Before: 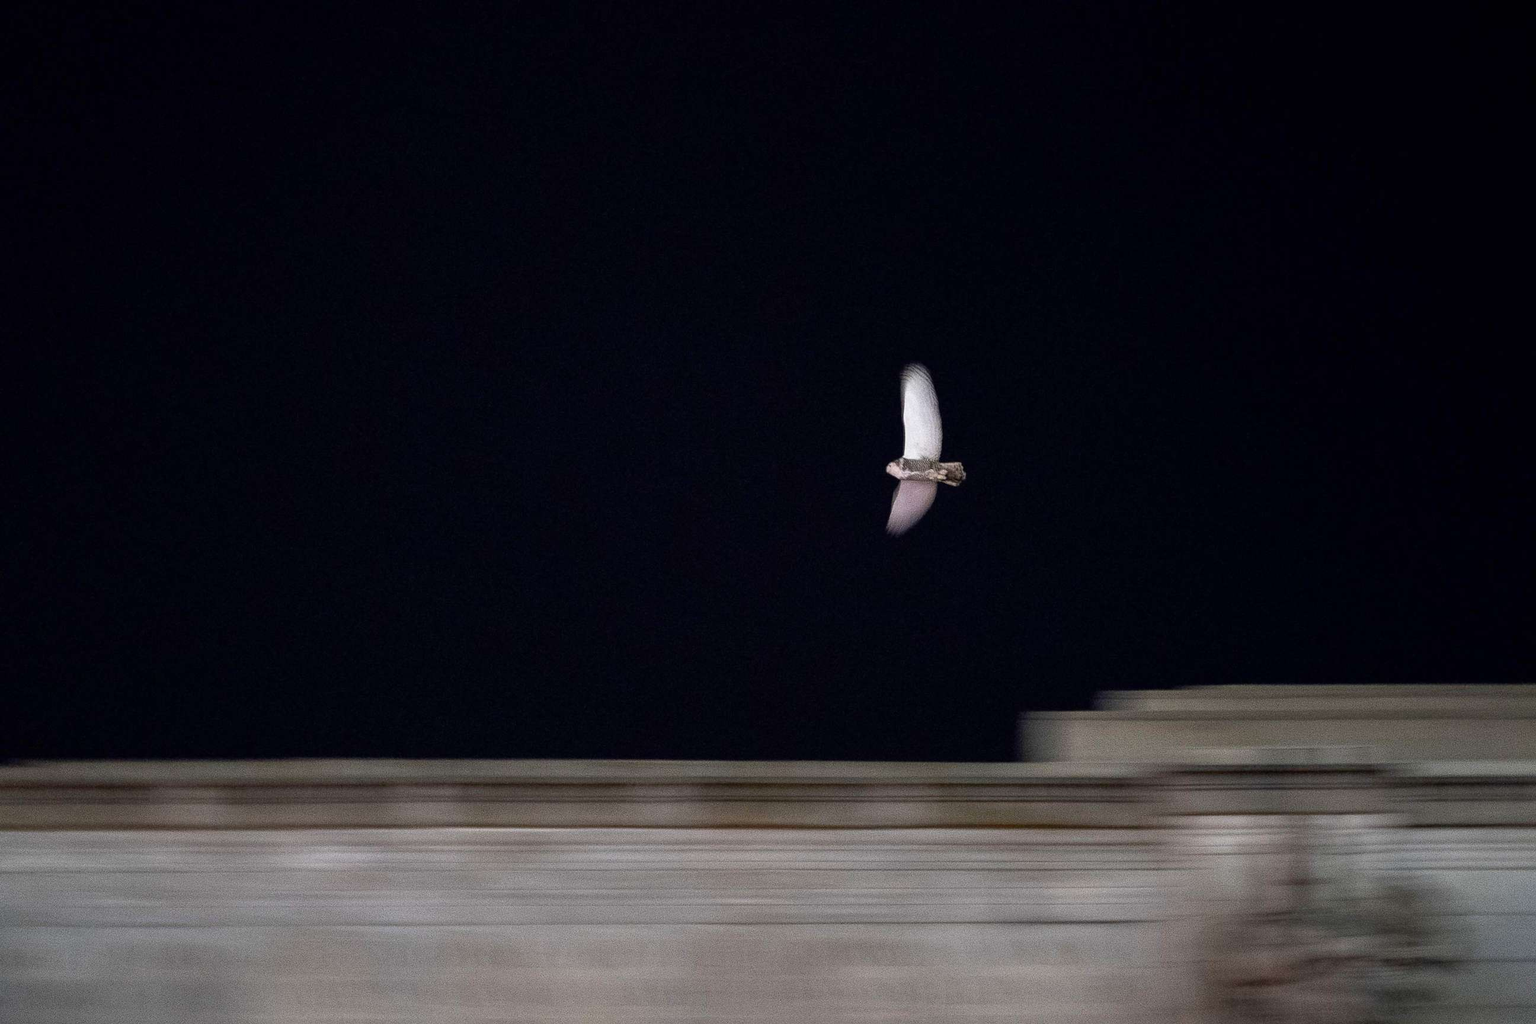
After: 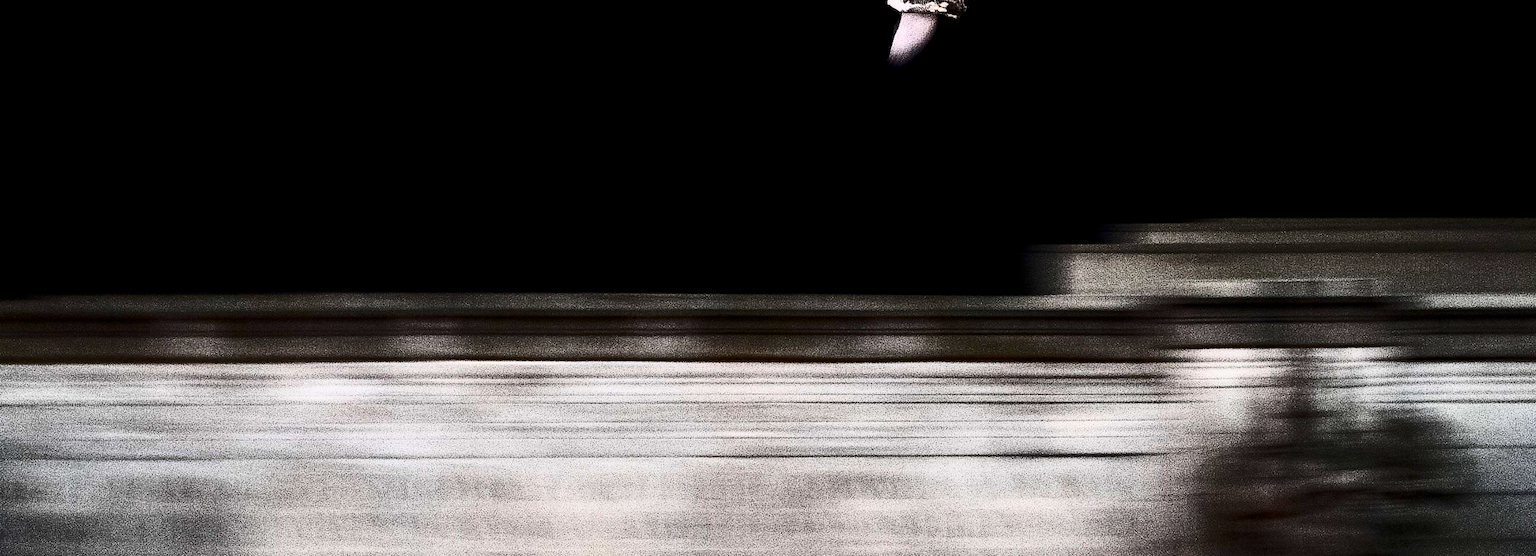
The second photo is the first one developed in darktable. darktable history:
filmic rgb: middle gray luminance 10.17%, black relative exposure -8.63 EV, white relative exposure 3.28 EV, target black luminance 0%, hardness 5.2, latitude 44.55%, contrast 1.311, highlights saturation mix 4.95%, shadows ↔ highlights balance 24.6%
crop and rotate: top 45.668%, right 0.056%
contrast brightness saturation: contrast 0.911, brightness 0.194
